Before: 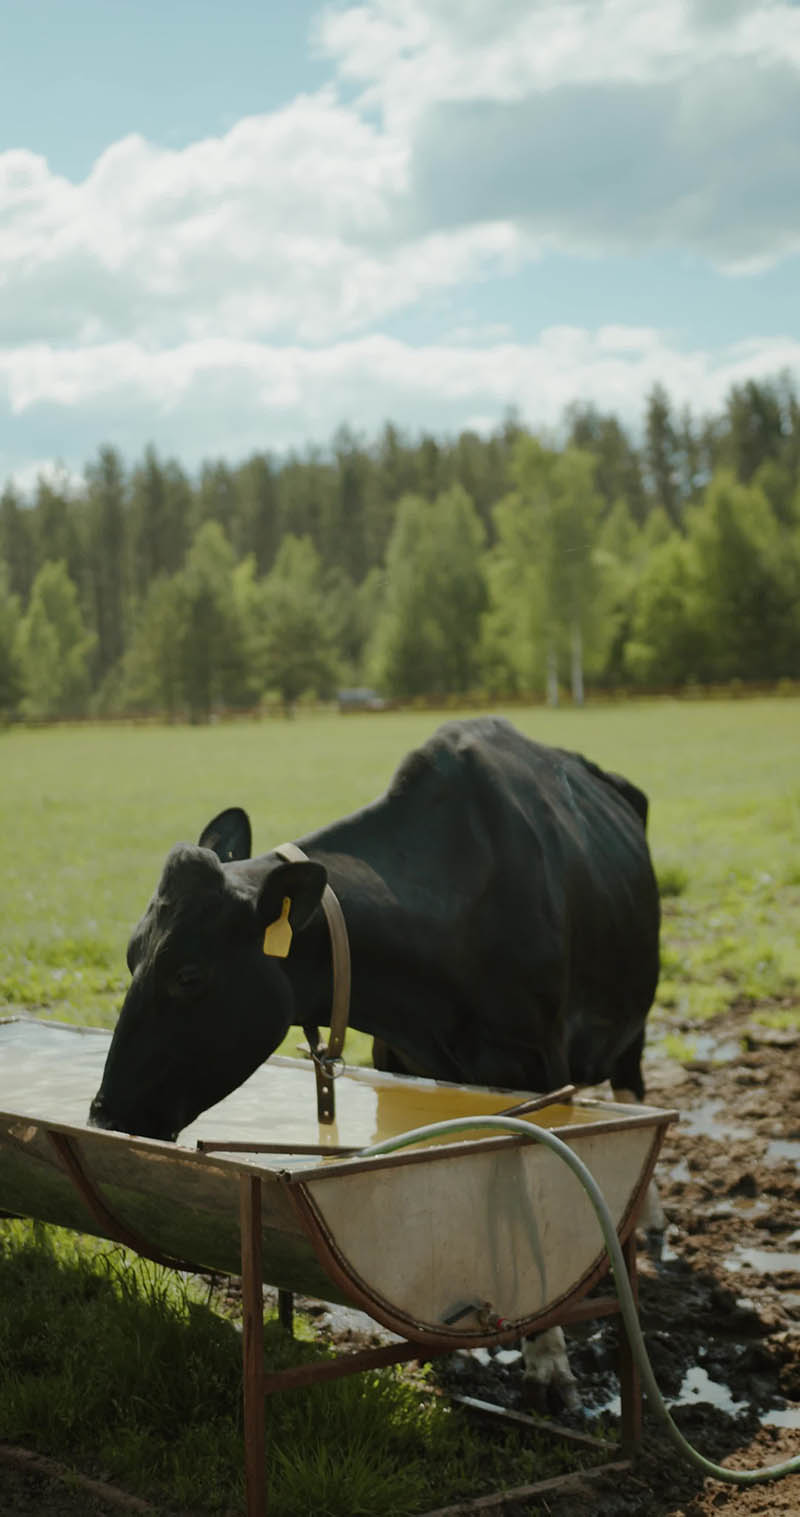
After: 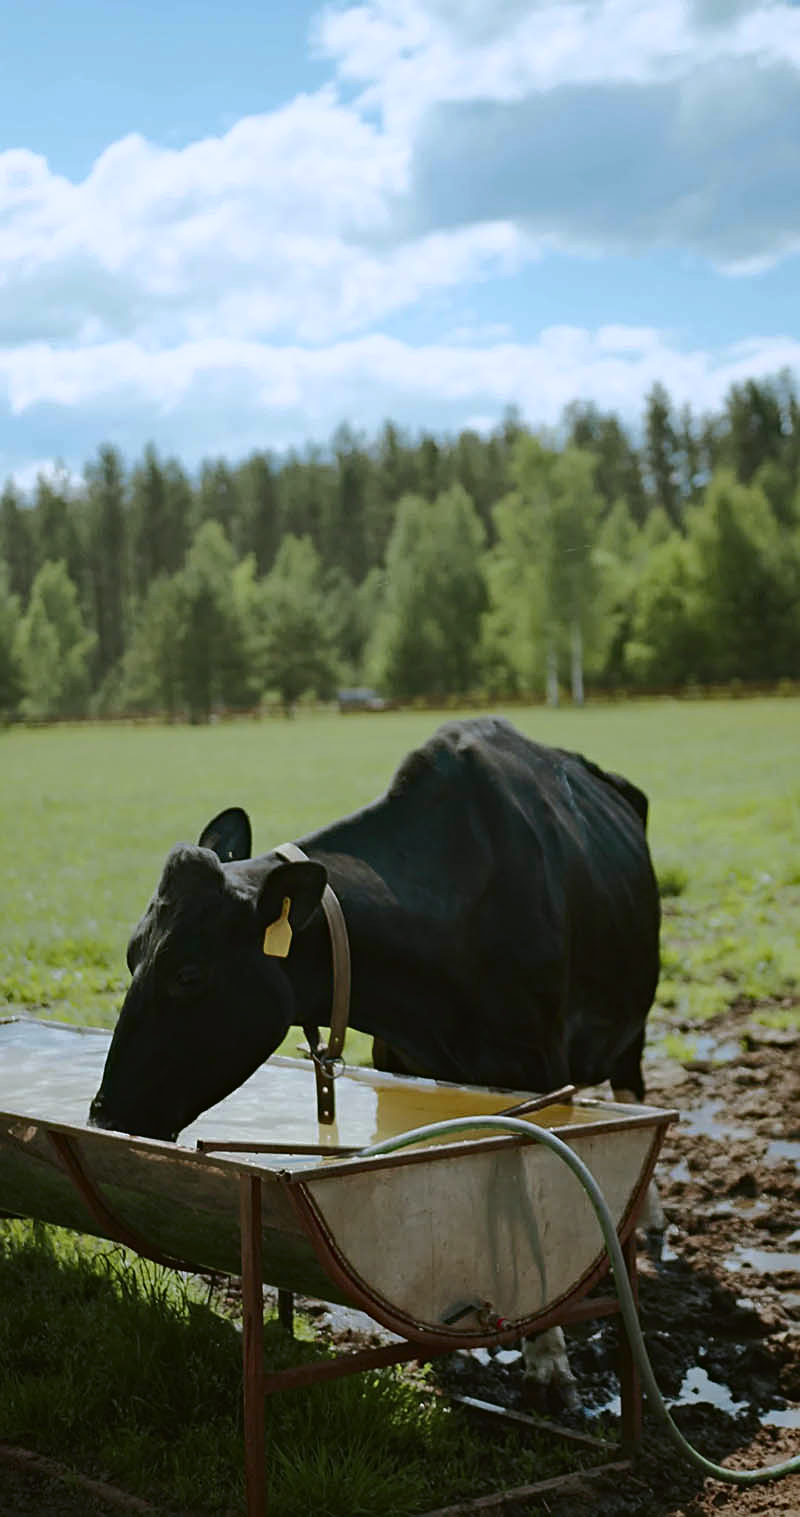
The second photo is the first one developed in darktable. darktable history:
white balance: red 0.967, blue 1.119, emerald 0.756
sharpen: on, module defaults
tone curve: curves: ch0 [(0, 0.021) (0.059, 0.053) (0.212, 0.18) (0.337, 0.304) (0.495, 0.505) (0.725, 0.731) (0.89, 0.919) (1, 1)]; ch1 [(0, 0) (0.094, 0.081) (0.311, 0.282) (0.421, 0.417) (0.479, 0.475) (0.54, 0.55) (0.615, 0.65) (0.683, 0.688) (1, 1)]; ch2 [(0, 0) (0.257, 0.217) (0.44, 0.431) (0.498, 0.507) (0.603, 0.598) (1, 1)], color space Lab, independent channels, preserve colors none
haze removal: compatibility mode true, adaptive false
